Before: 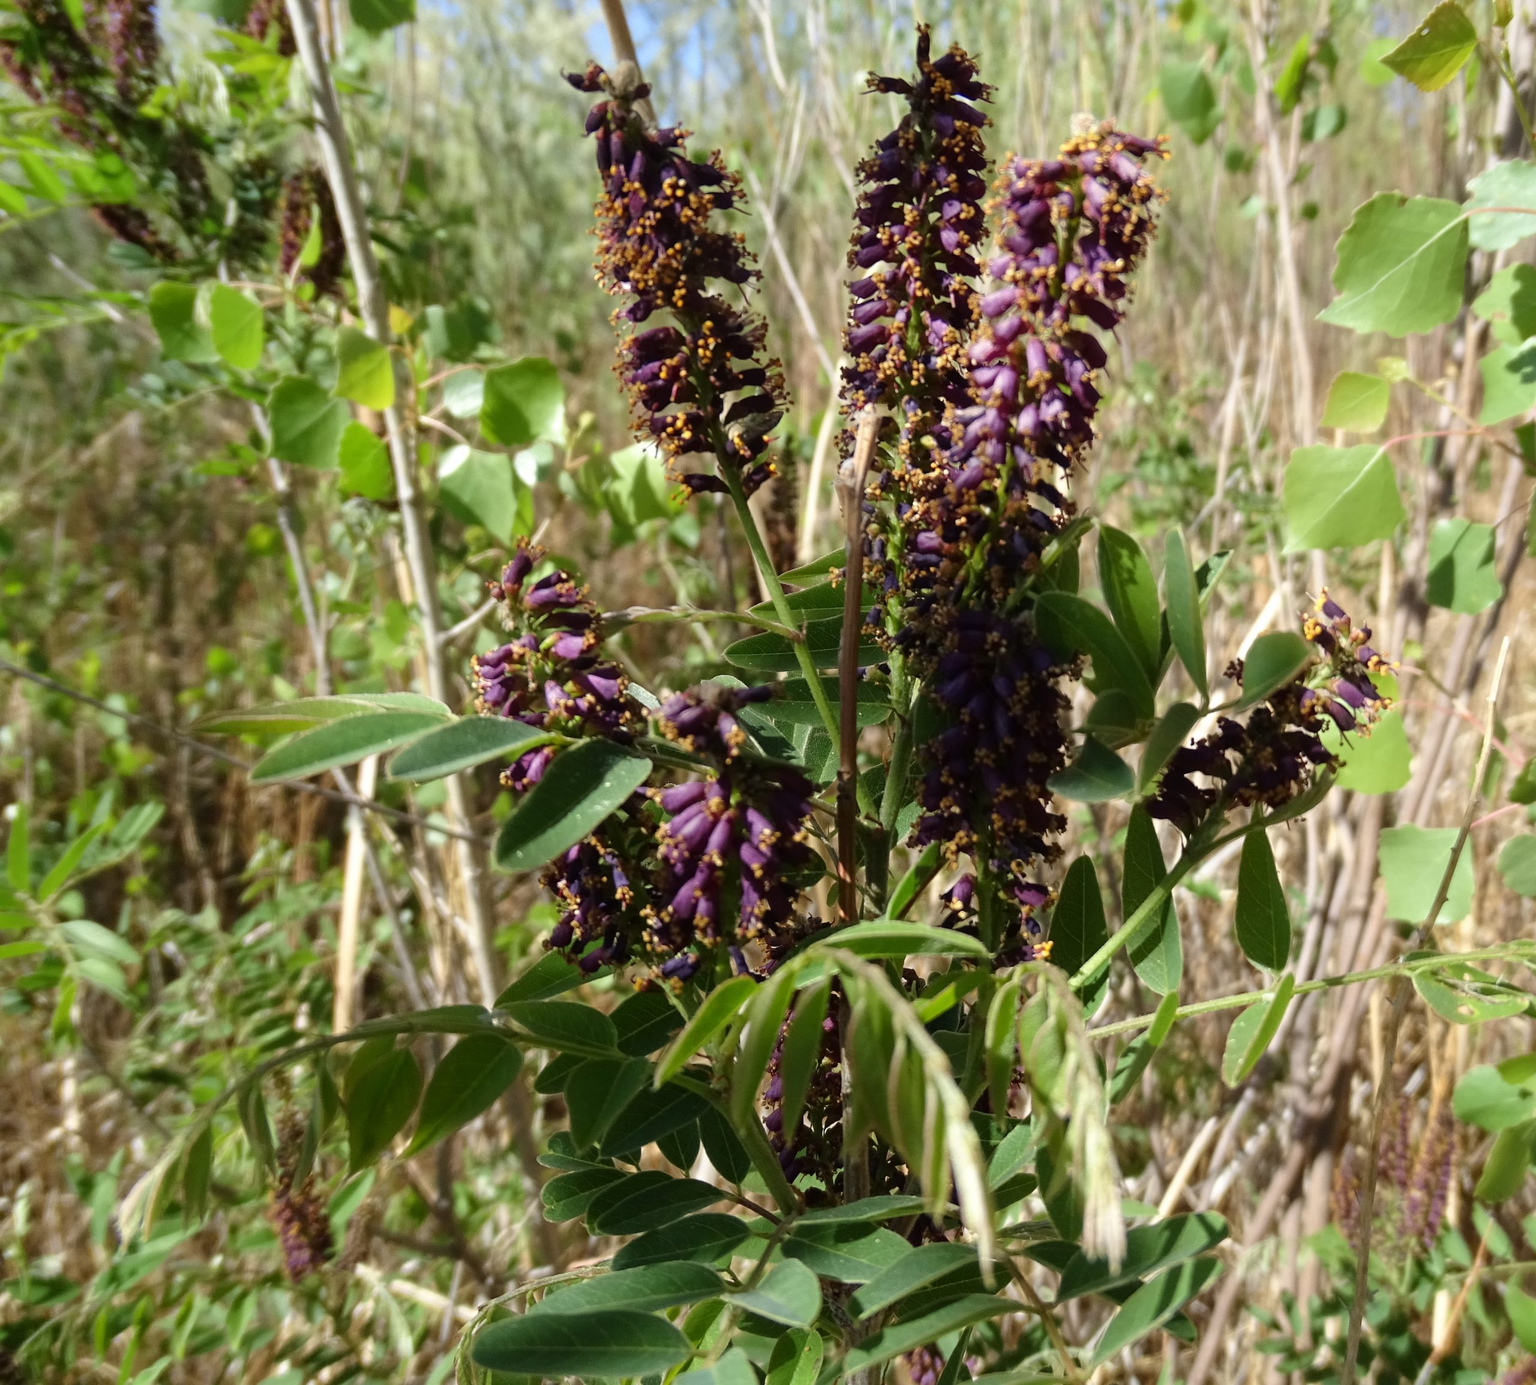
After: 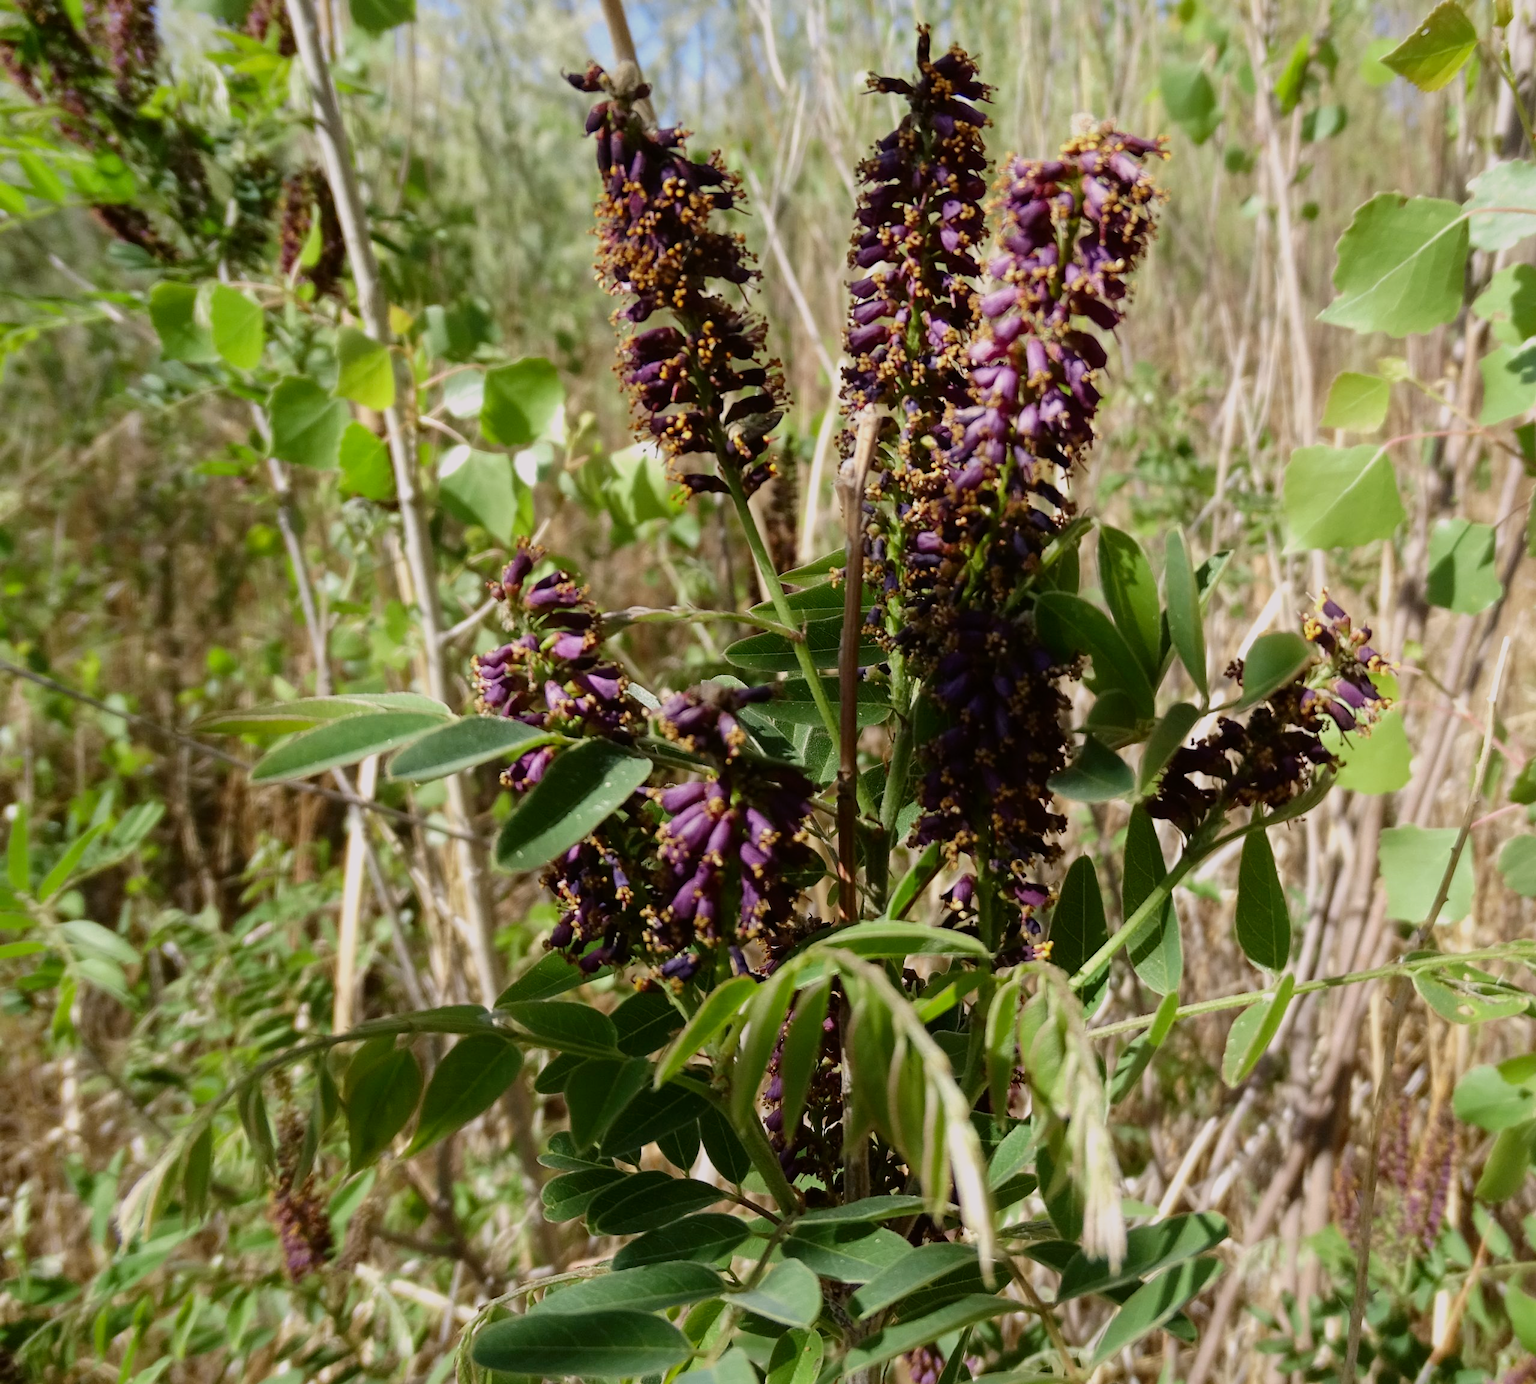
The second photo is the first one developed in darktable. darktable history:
base curve: curves: ch0 [(0, 0) (0.008, 0.007) (0.022, 0.029) (0.048, 0.089) (0.092, 0.197) (0.191, 0.399) (0.275, 0.534) (0.357, 0.65) (0.477, 0.78) (0.542, 0.833) (0.799, 0.973) (1, 1)], preserve colors none
color correction: highlights a* 3.09, highlights b* -1.13, shadows a* -0.051, shadows b* 1.95, saturation 0.98
tone curve: curves: ch0 [(0, 0) (0.91, 0.76) (0.997, 0.913)], preserve colors none
shadows and highlights: shadows -20.37, white point adjustment -1.97, highlights -34.94
